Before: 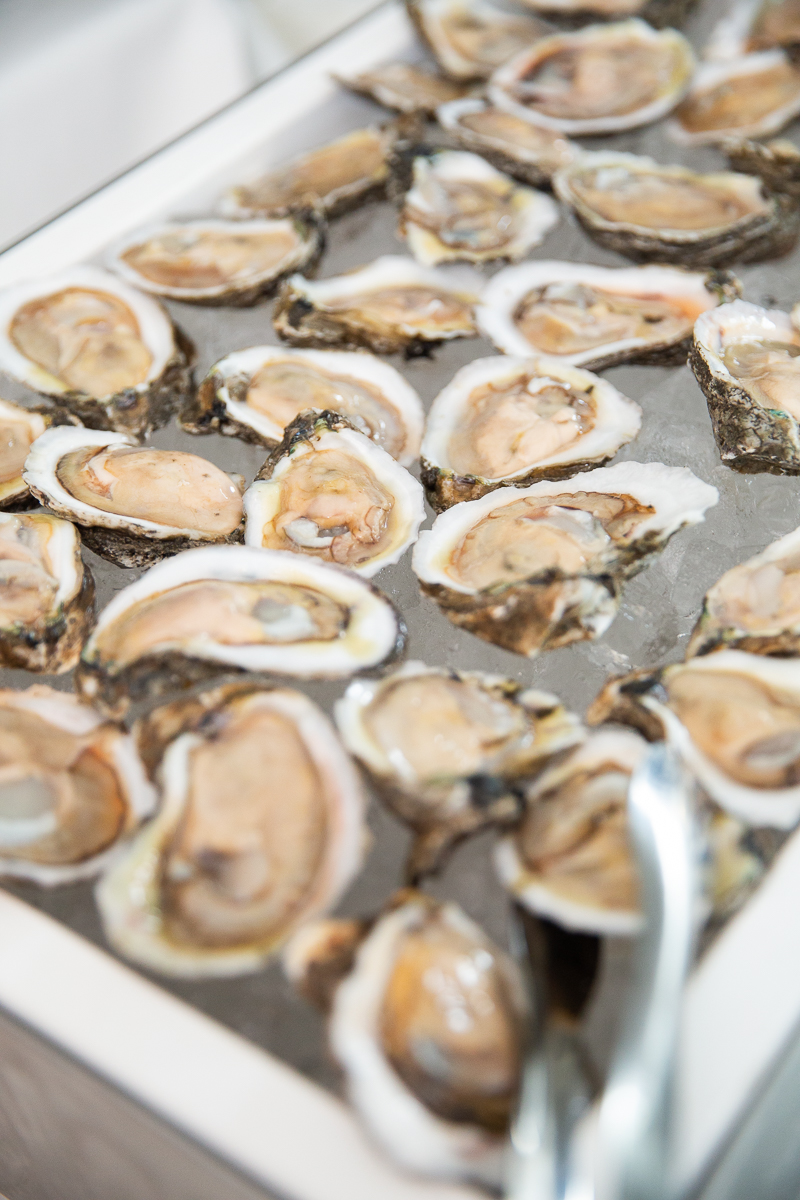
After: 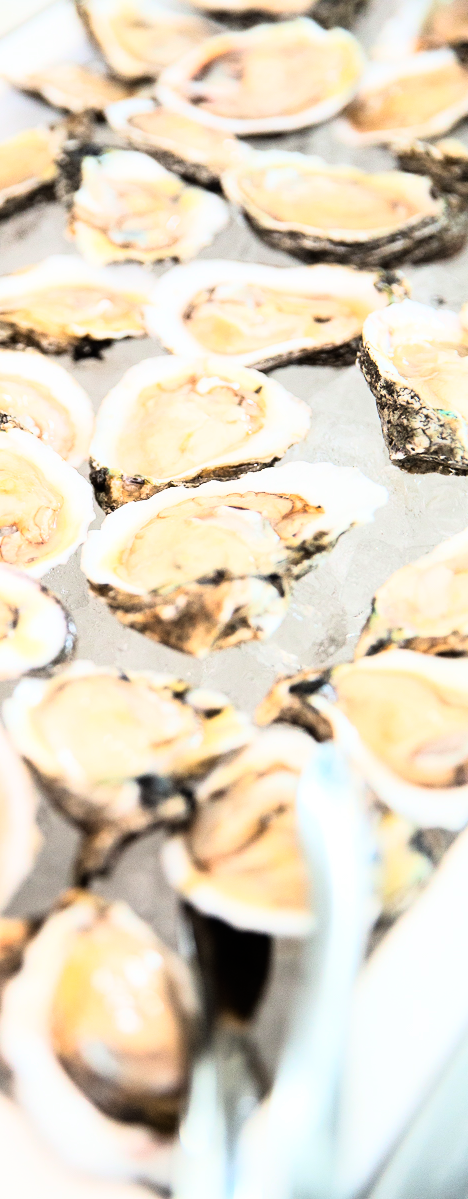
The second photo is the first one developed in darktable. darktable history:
rgb curve: curves: ch0 [(0, 0) (0.21, 0.15) (0.24, 0.21) (0.5, 0.75) (0.75, 0.96) (0.89, 0.99) (1, 1)]; ch1 [(0, 0.02) (0.21, 0.13) (0.25, 0.2) (0.5, 0.67) (0.75, 0.9) (0.89, 0.97) (1, 1)]; ch2 [(0, 0.02) (0.21, 0.13) (0.25, 0.2) (0.5, 0.67) (0.75, 0.9) (0.89, 0.97) (1, 1)], compensate middle gray true
crop: left 41.402%
